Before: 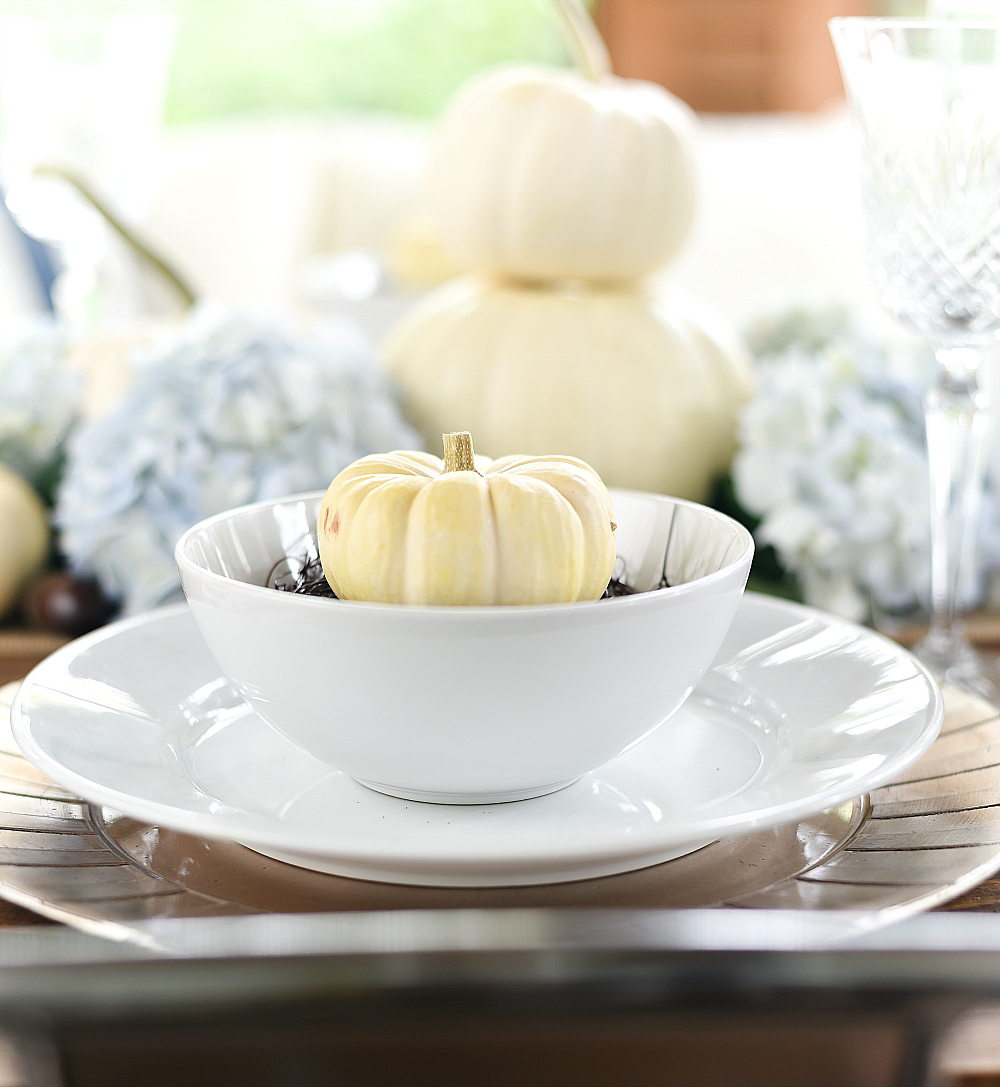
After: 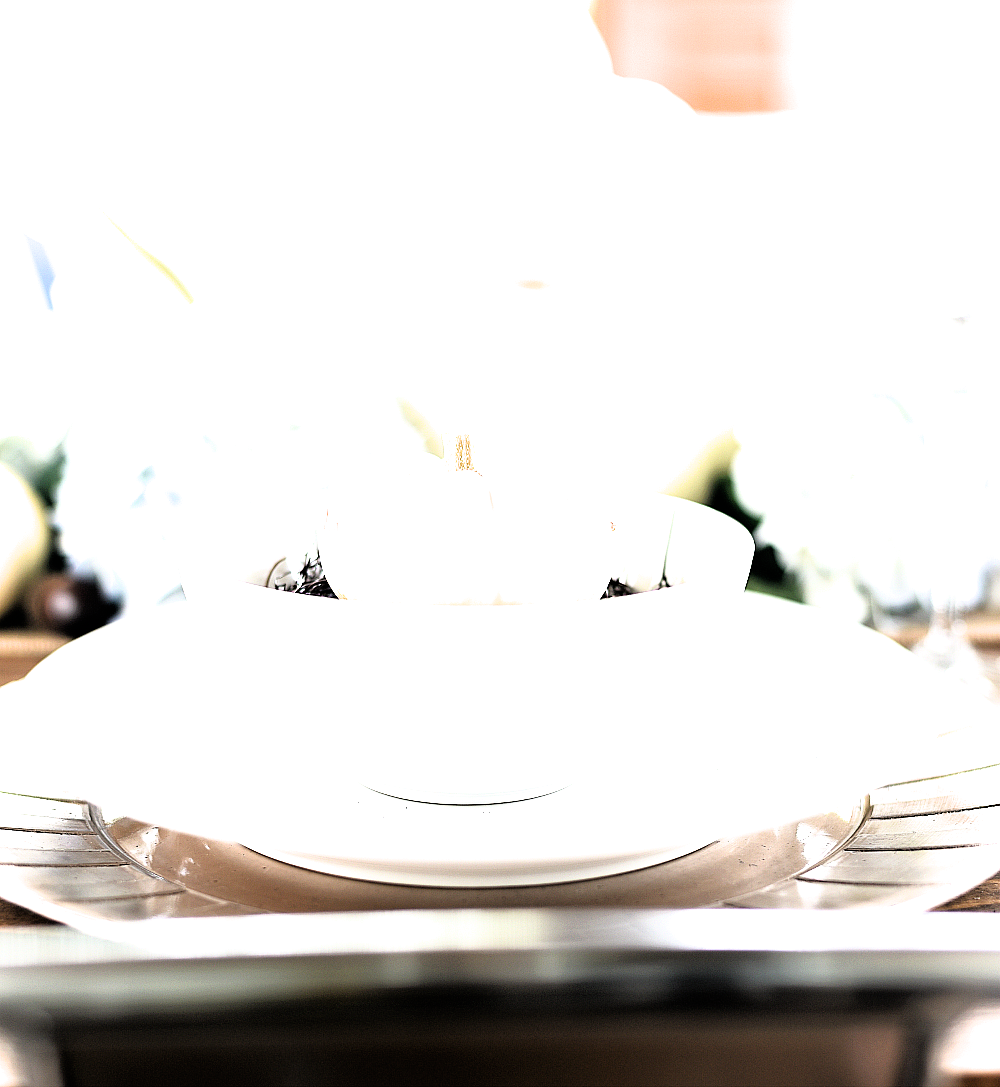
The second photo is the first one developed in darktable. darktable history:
exposure: black level correction 0, exposure 1.1 EV, compensate highlight preservation false
filmic rgb: black relative exposure -3.57 EV, white relative exposure 2.29 EV, hardness 3.41
